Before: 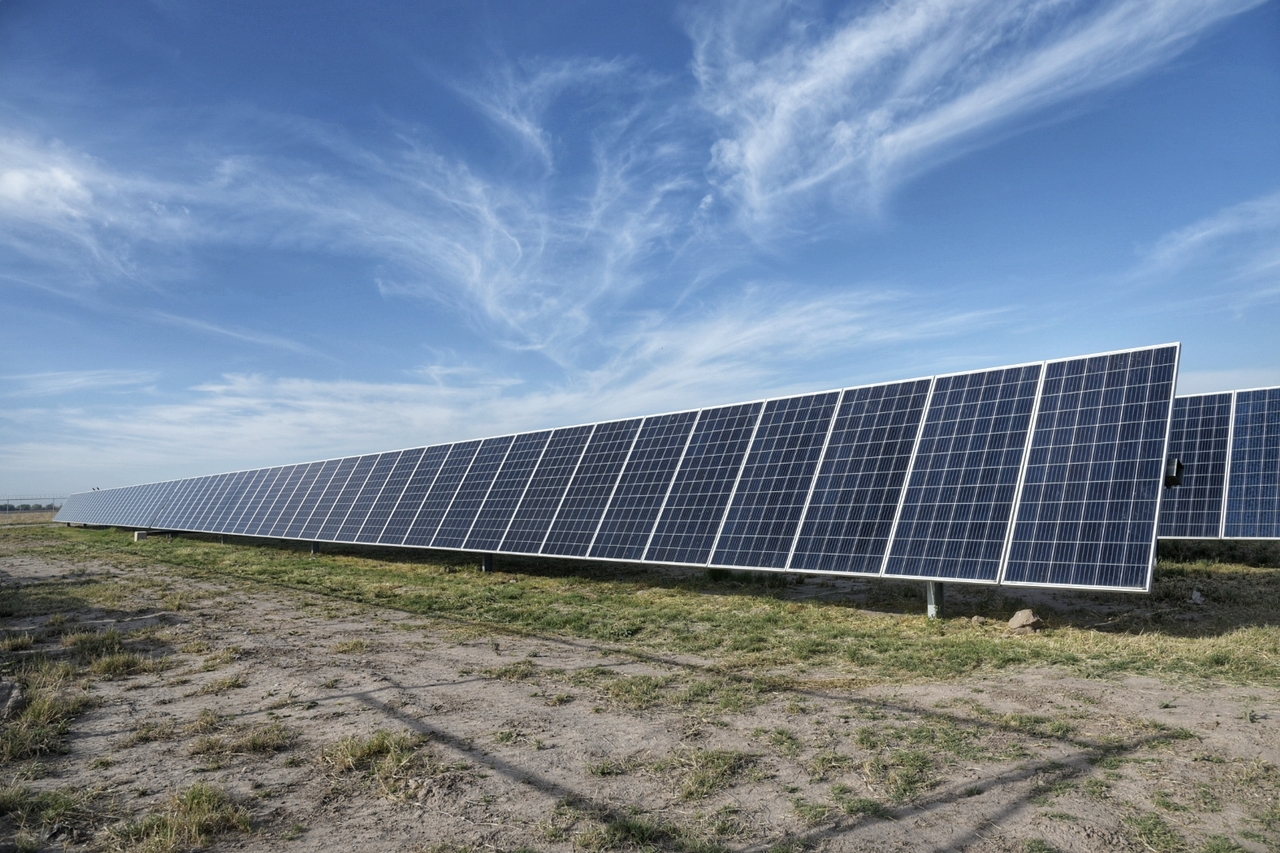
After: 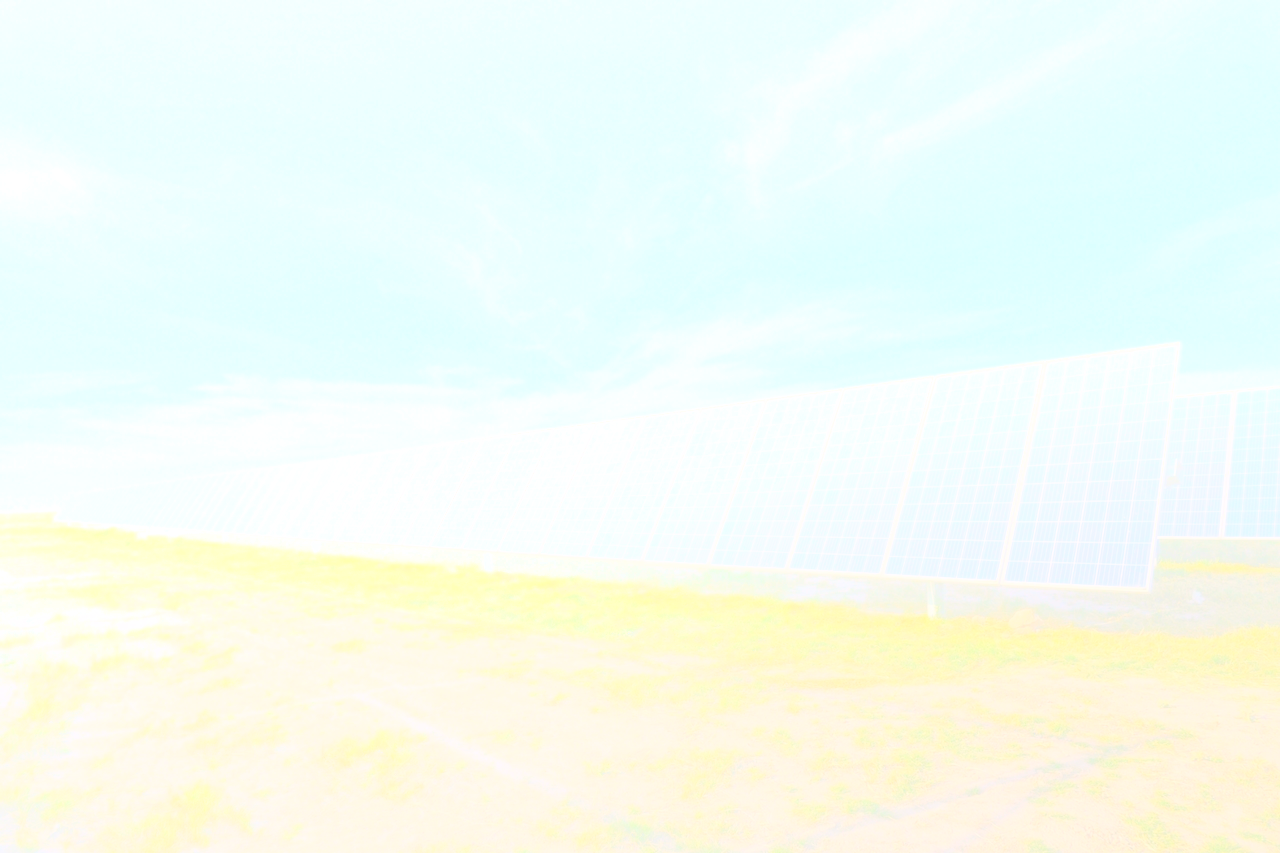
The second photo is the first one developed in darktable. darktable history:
contrast brightness saturation: contrast 0.2, brightness 0.16, saturation 0.22
rgb curve: curves: ch0 [(0, 0) (0.053, 0.068) (0.122, 0.128) (1, 1)]
color correction: highlights a* 3.84, highlights b* 5.07
bloom: size 70%, threshold 25%, strength 70%
